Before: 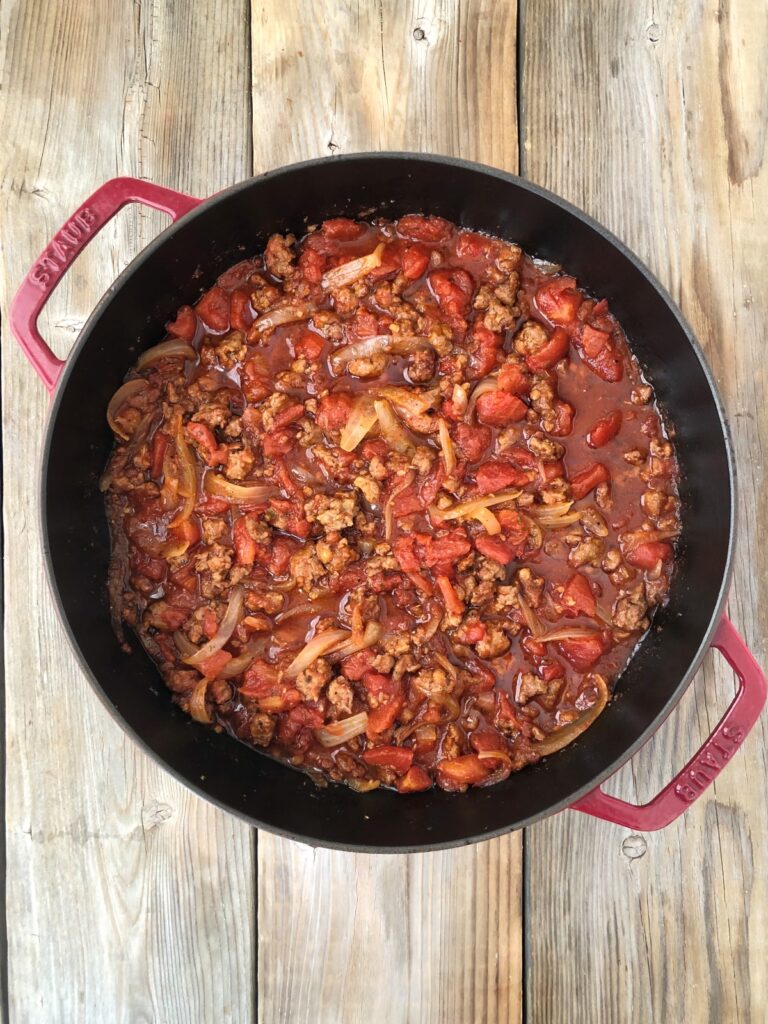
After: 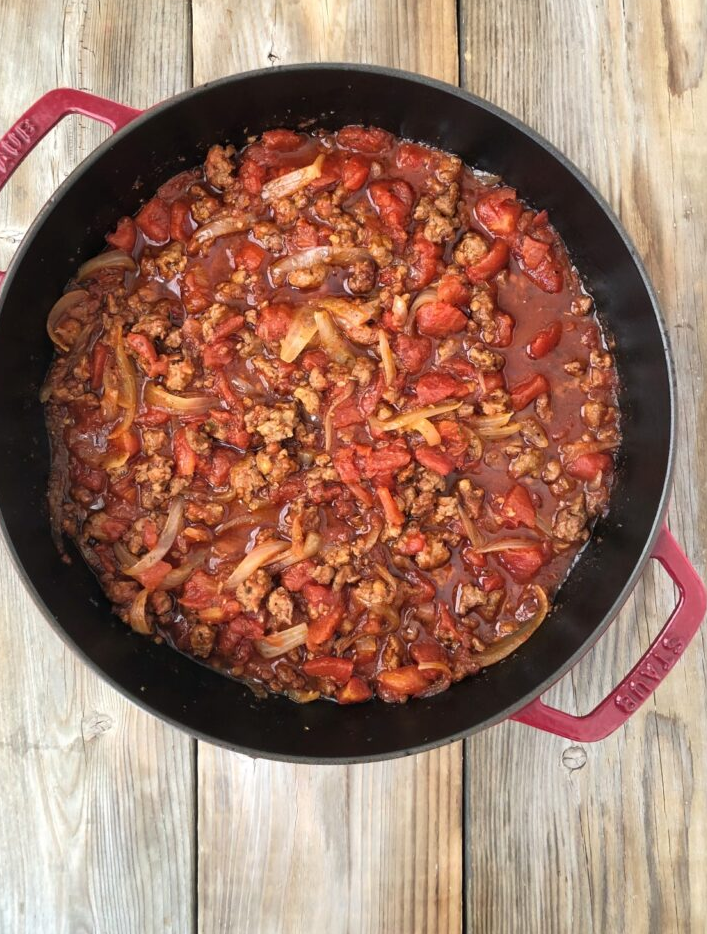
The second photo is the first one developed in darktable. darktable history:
crop and rotate: left 7.873%, top 8.768%
